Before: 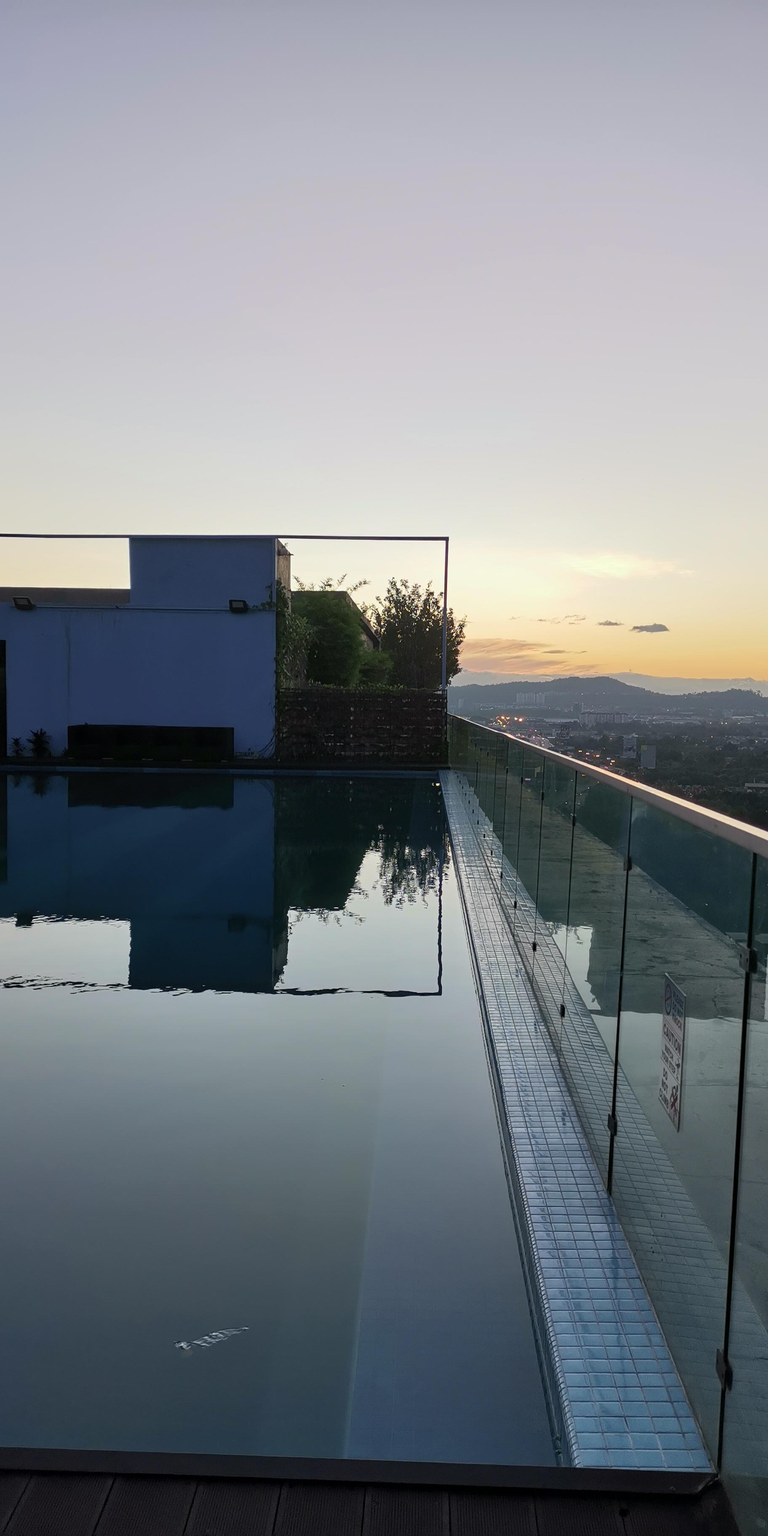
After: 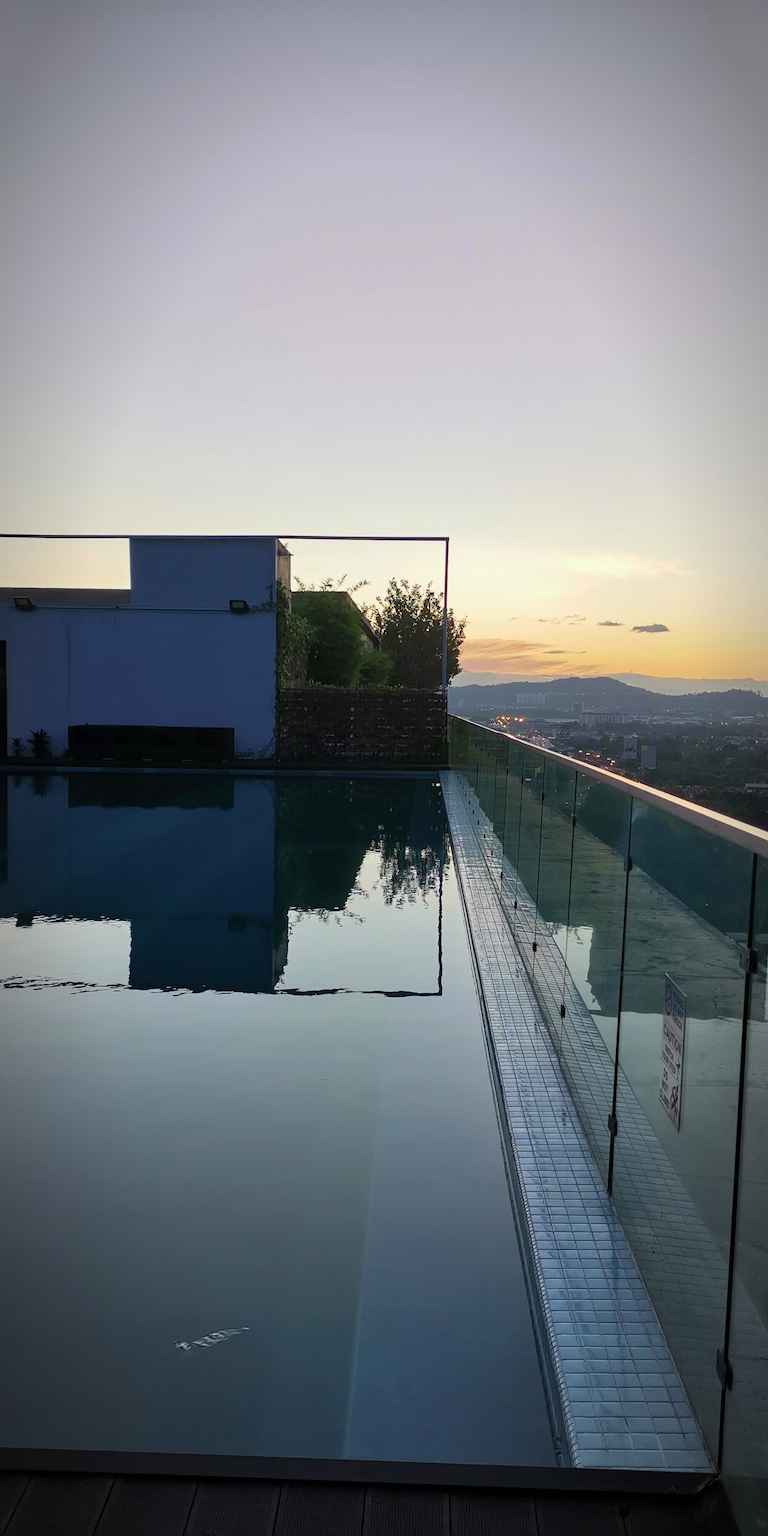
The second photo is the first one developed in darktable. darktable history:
vignetting: automatic ratio true
velvia: on, module defaults
